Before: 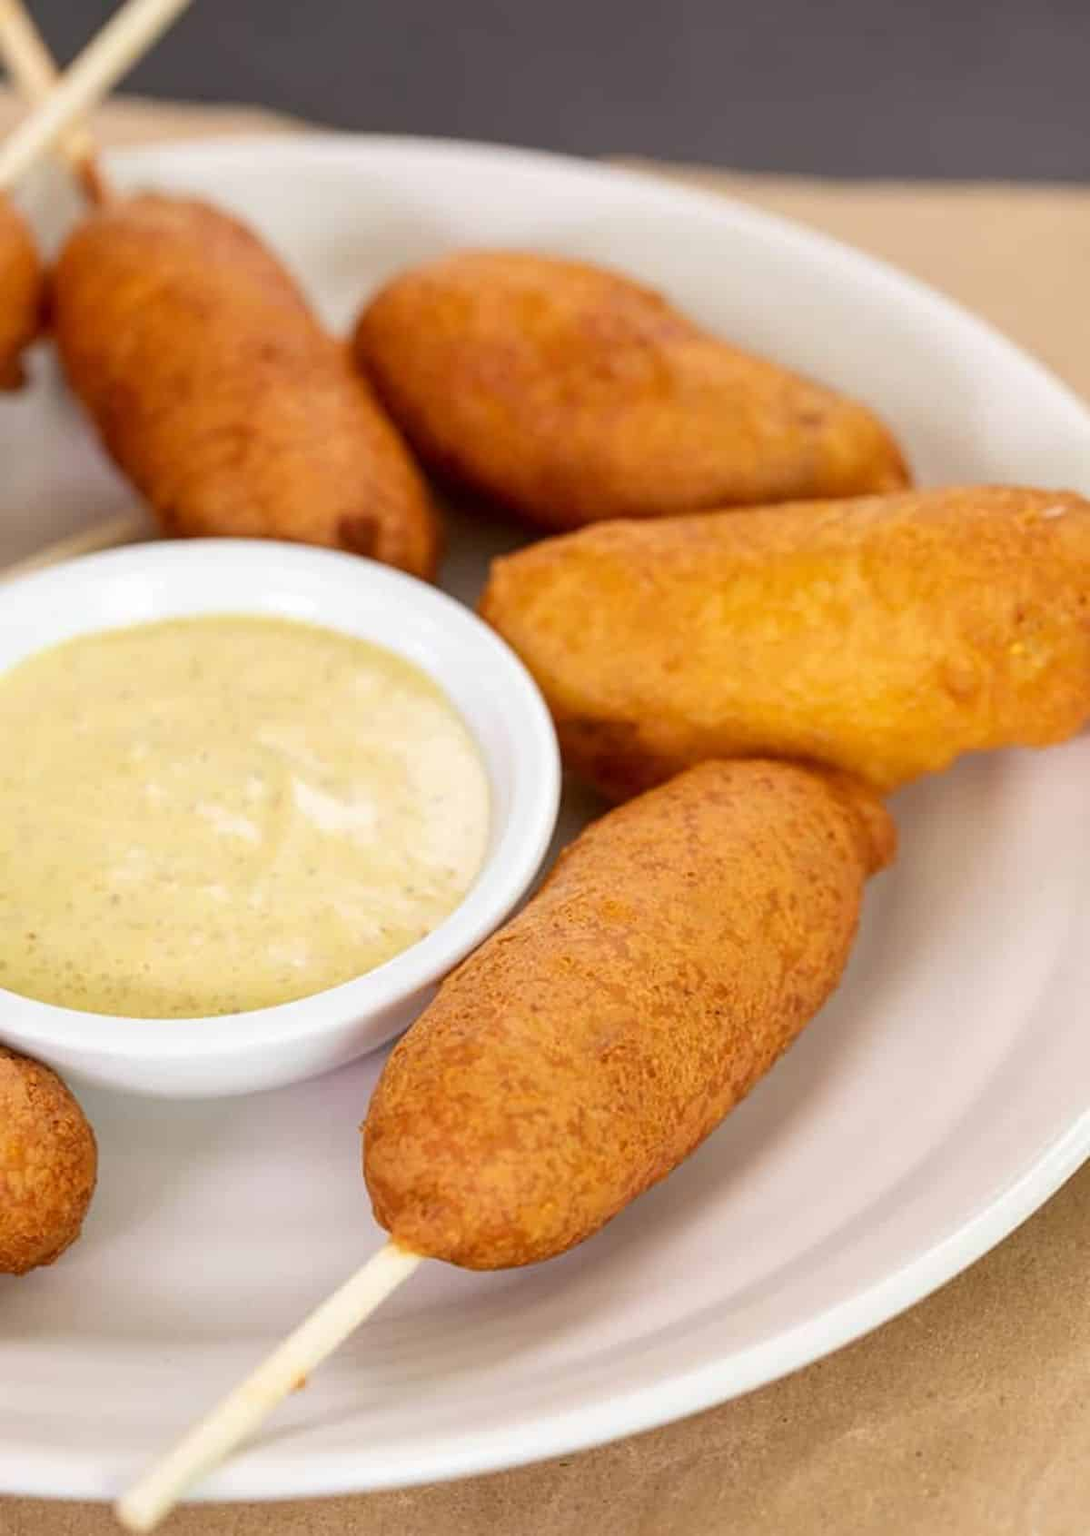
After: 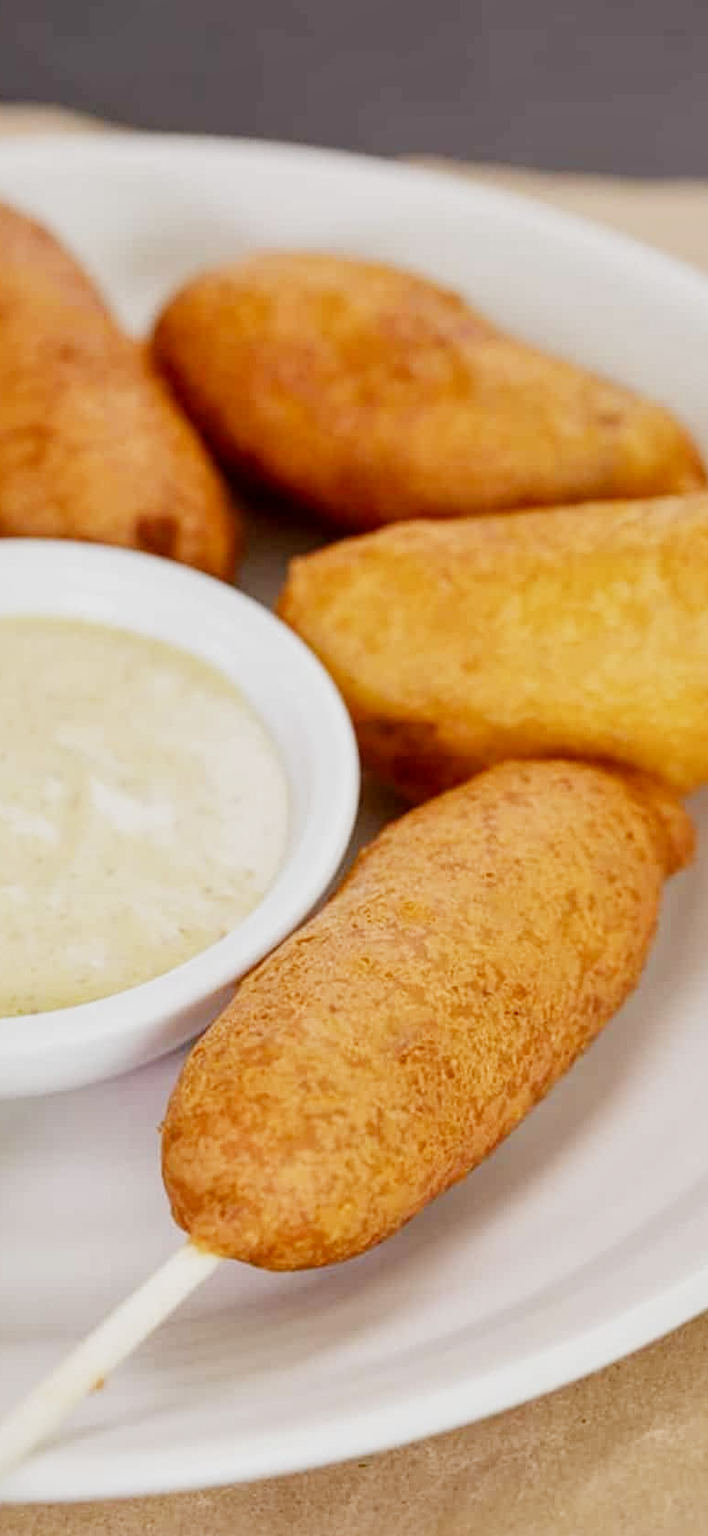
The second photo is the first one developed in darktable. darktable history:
local contrast: mode bilateral grid, contrast 19, coarseness 50, detail 119%, midtone range 0.2
filmic rgb: black relative exposure -16 EV, white relative exposure 4.92 EV, hardness 6.21, add noise in highlights 0, preserve chrominance no, color science v3 (2019), use custom middle-gray values true, contrast in highlights soft
exposure: black level correction 0, exposure 0.302 EV, compensate exposure bias true, compensate highlight preservation false
crop and rotate: left 18.574%, right 16.391%
